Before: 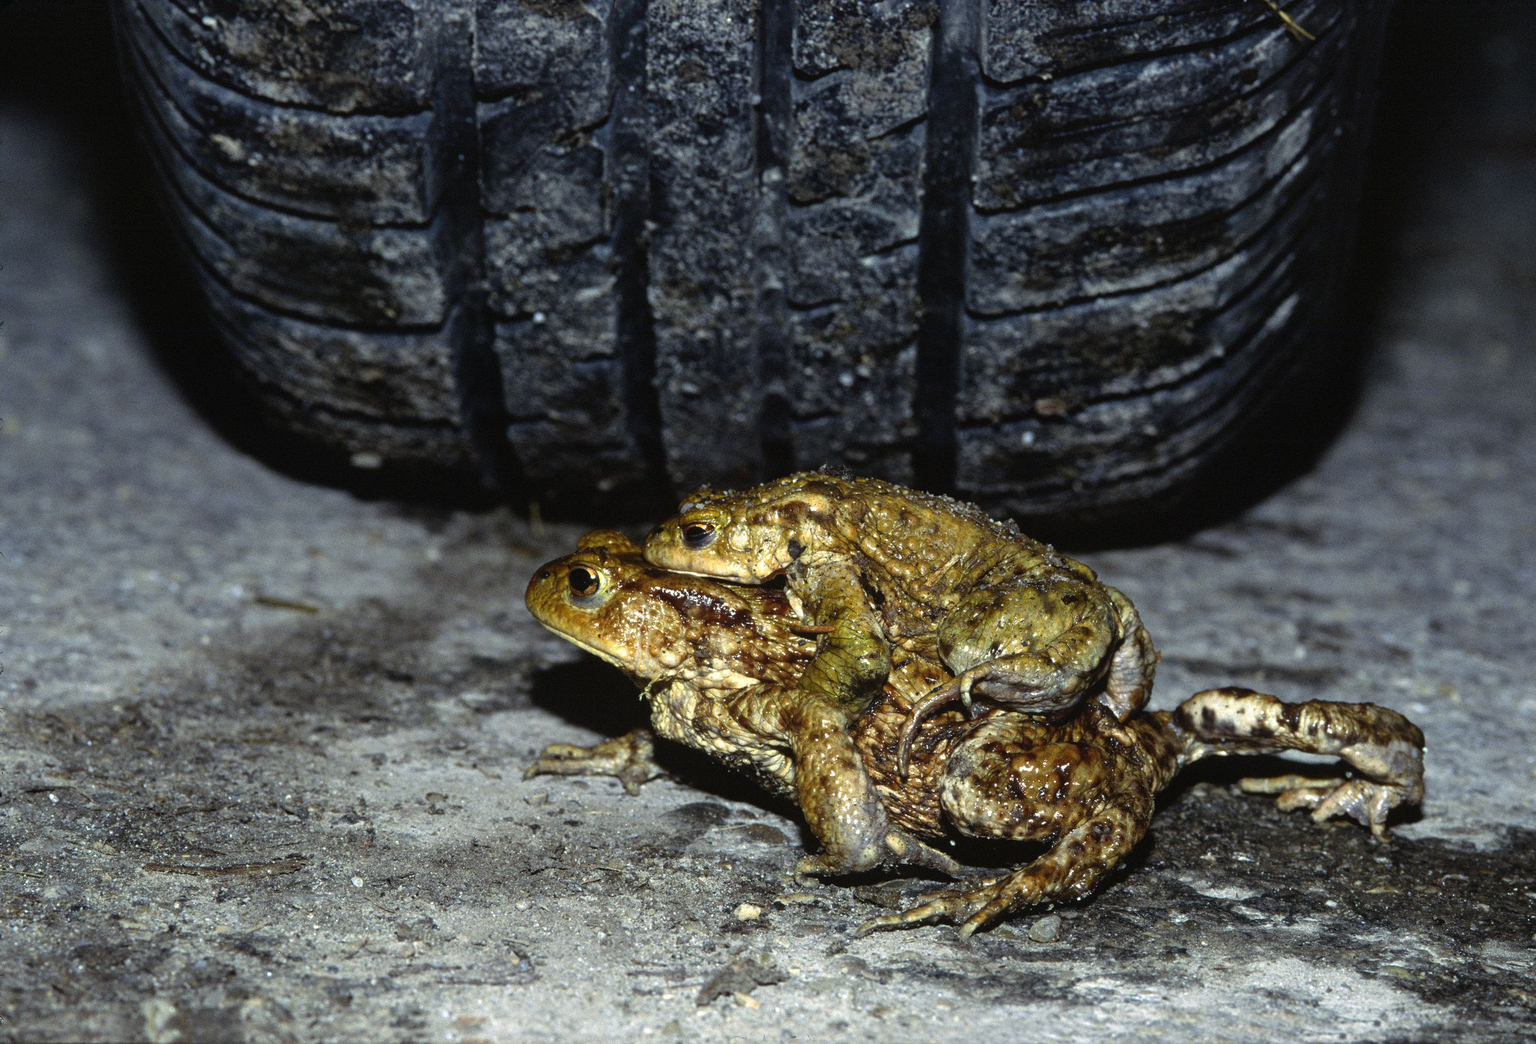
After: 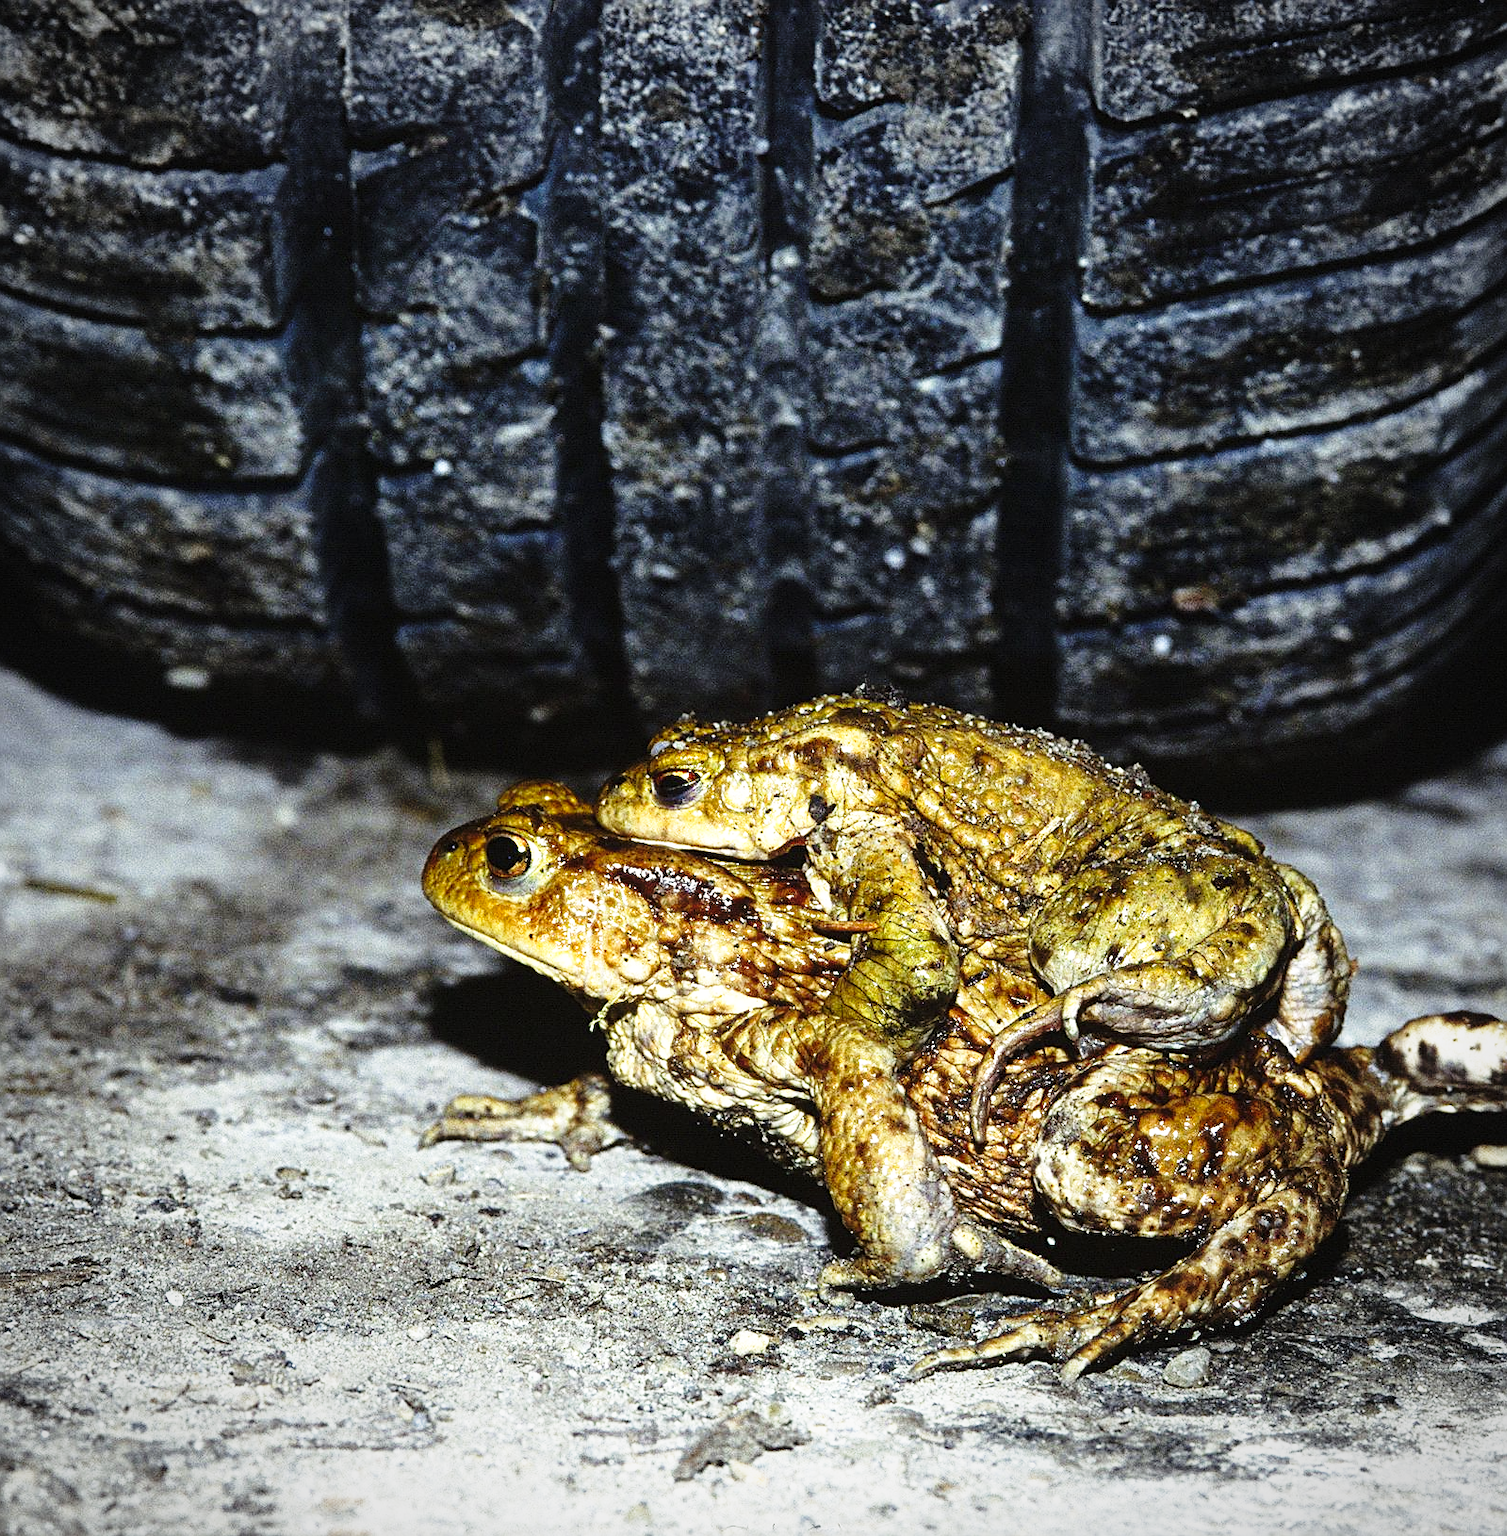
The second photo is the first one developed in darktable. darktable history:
crop and rotate: left 15.546%, right 17.787%
base curve: curves: ch0 [(0, 0) (0.026, 0.03) (0.109, 0.232) (0.351, 0.748) (0.669, 0.968) (1, 1)], preserve colors none
vignetting: fall-off radius 45%, brightness -0.33
sharpen: on, module defaults
